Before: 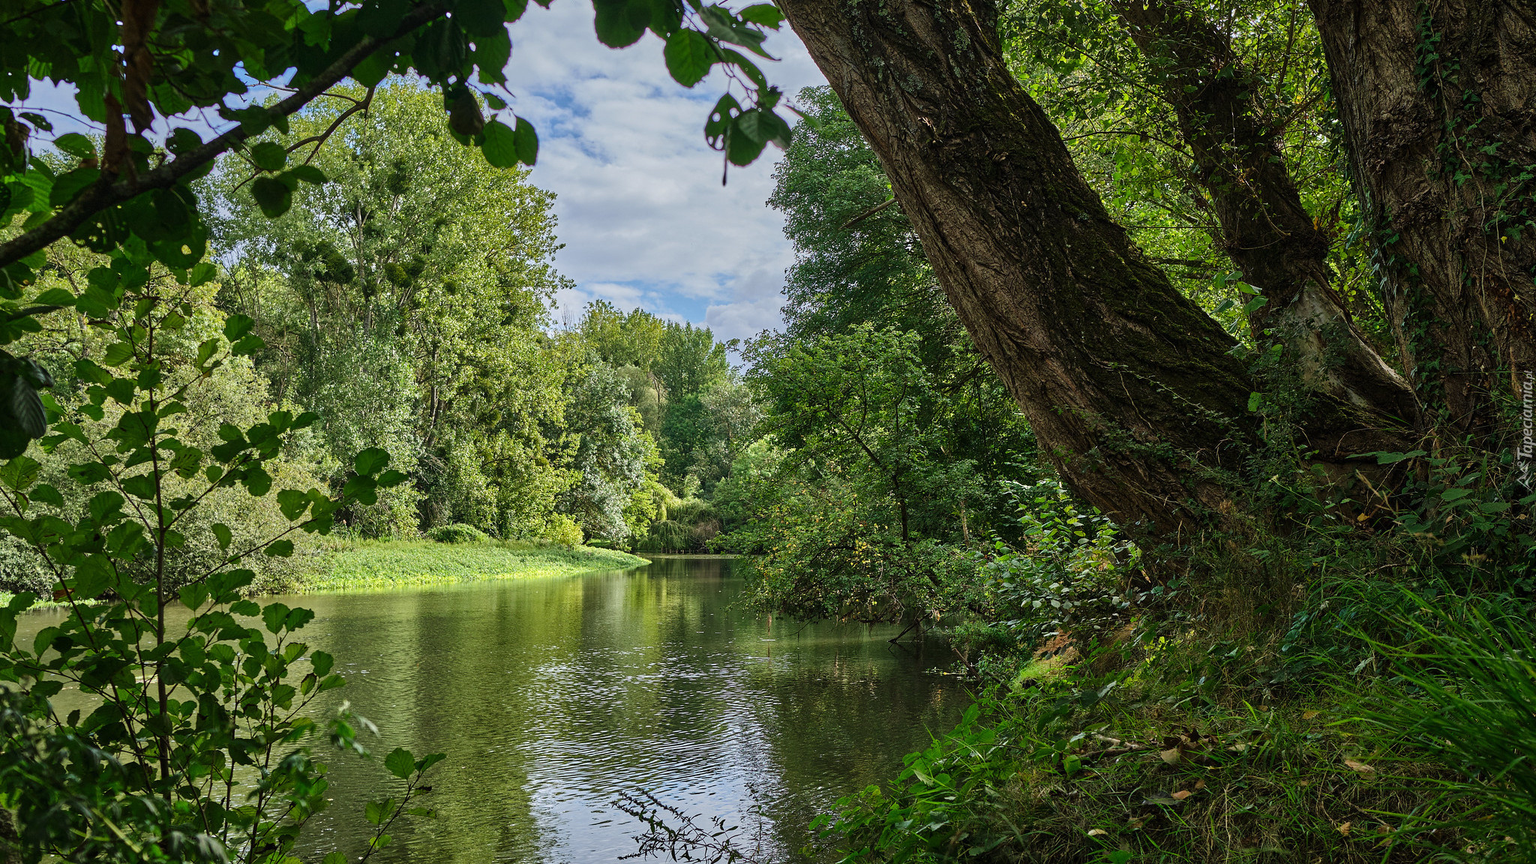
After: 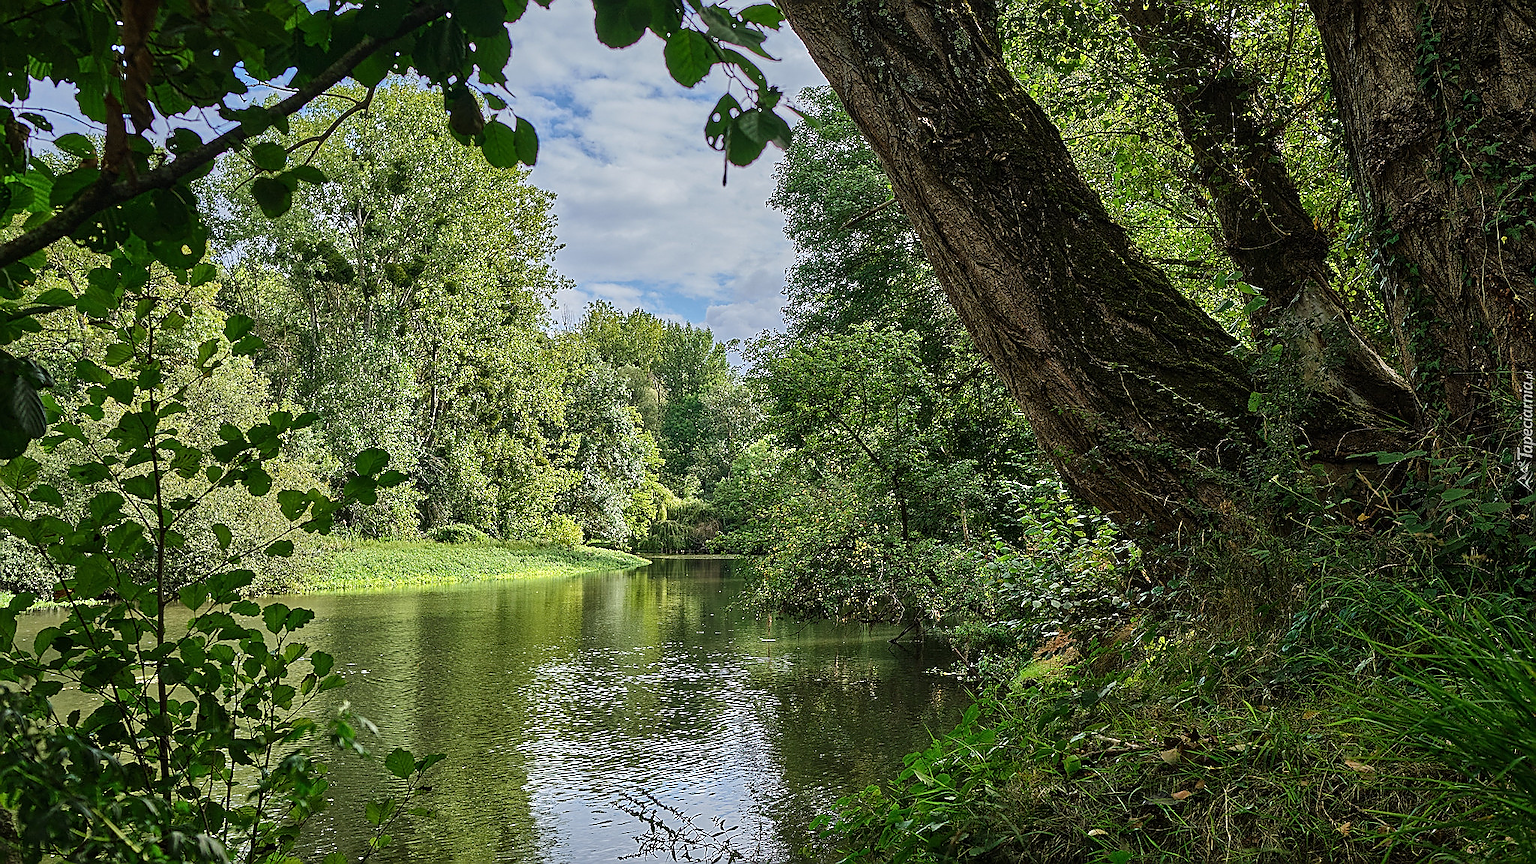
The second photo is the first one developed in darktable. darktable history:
sharpen: radius 1.403, amount 1.252, threshold 0.762
